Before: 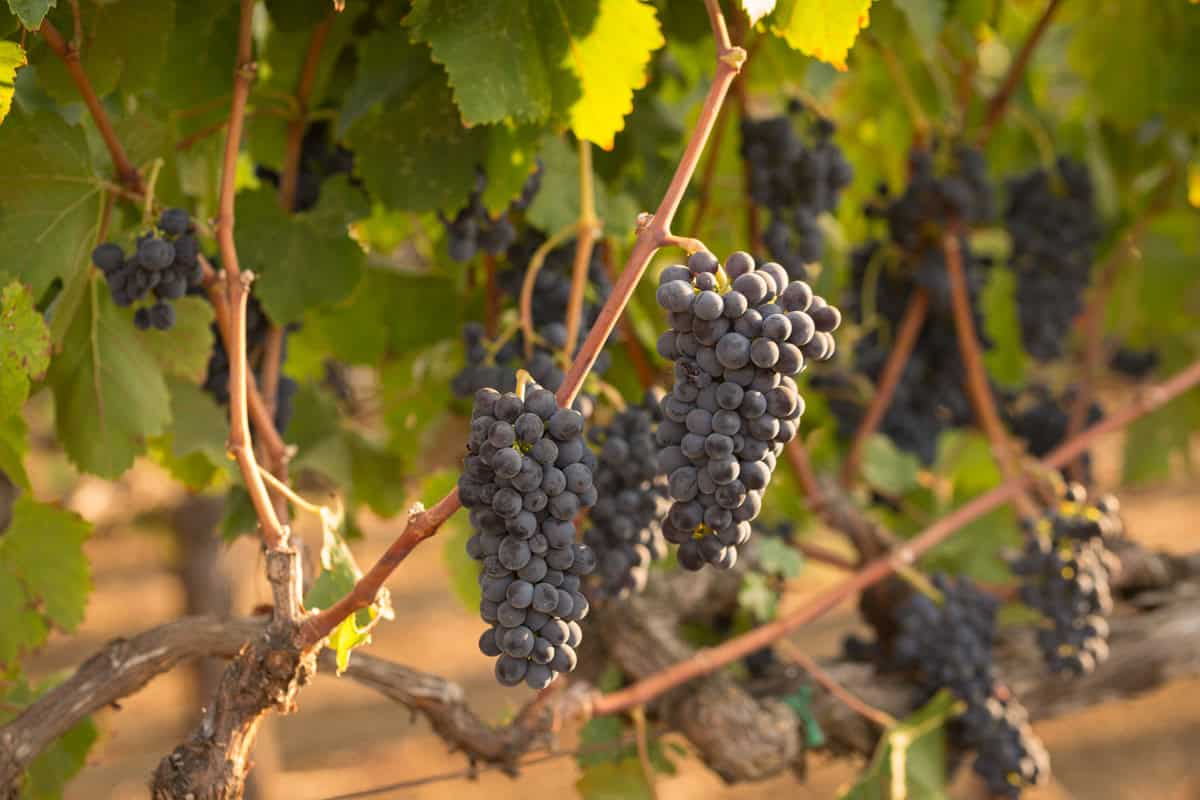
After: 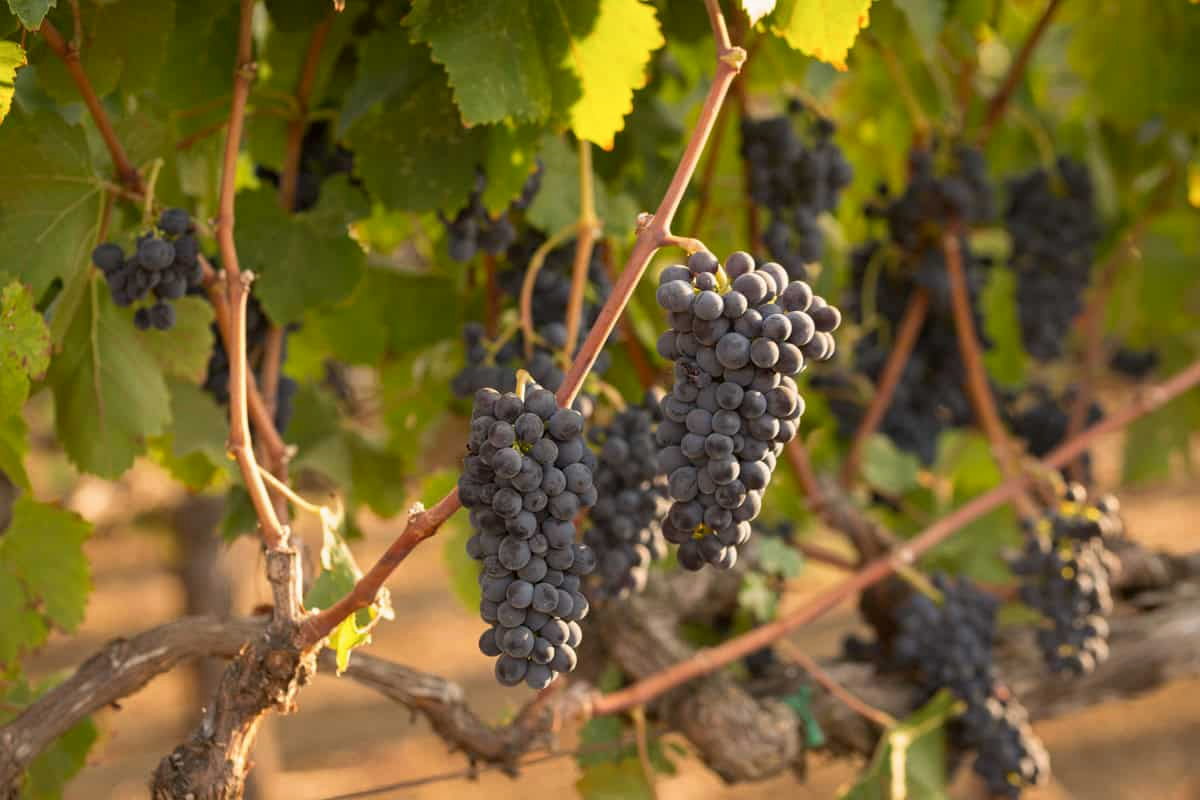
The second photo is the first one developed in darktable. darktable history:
exposure: black level correction 0.002, exposure -0.1 EV, compensate highlight preservation false
shadows and highlights: shadows 0, highlights 40
